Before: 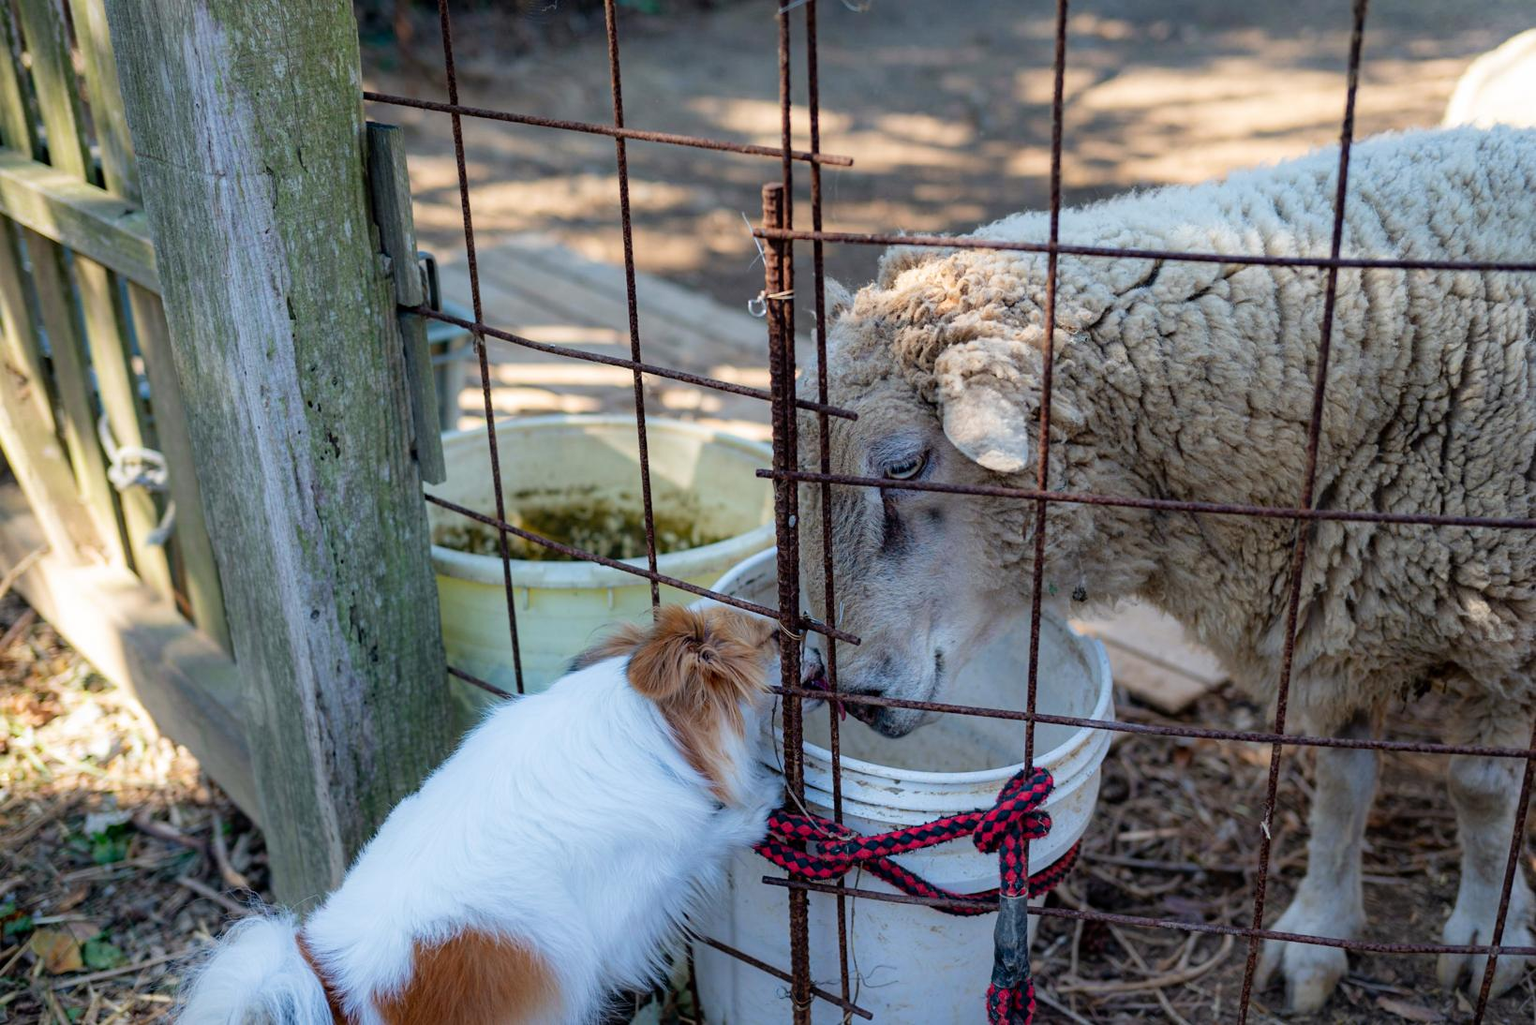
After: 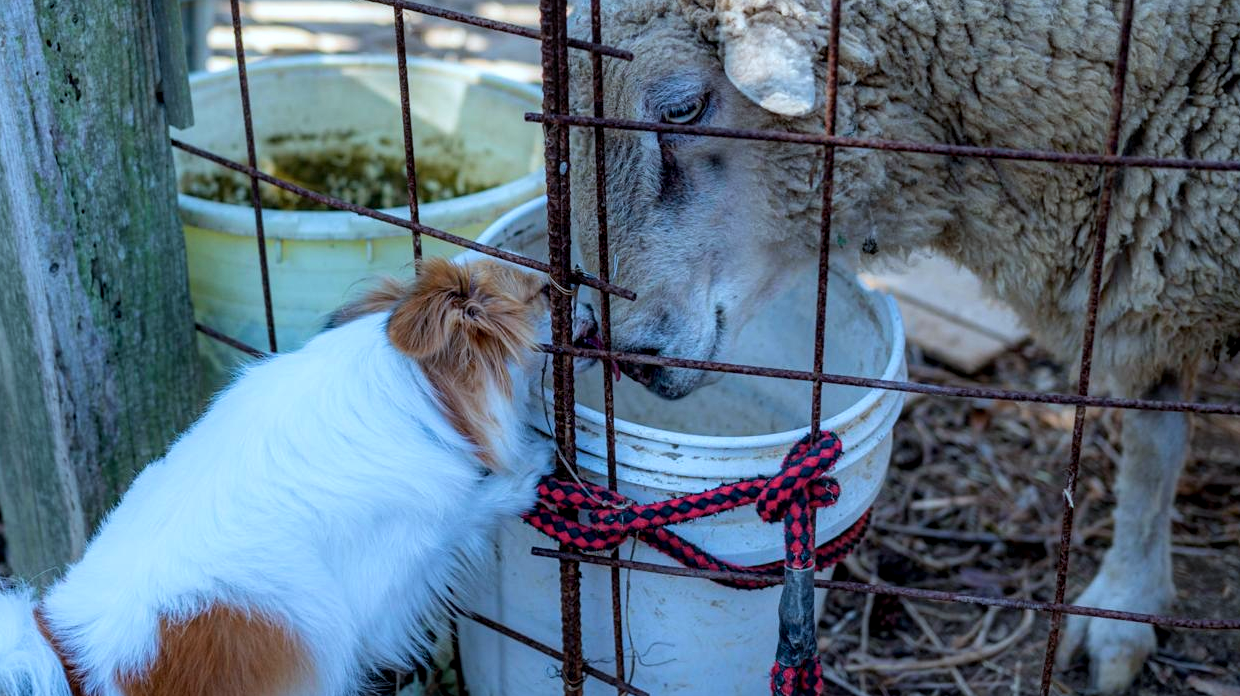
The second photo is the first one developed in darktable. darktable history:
crop and rotate: left 17.254%, top 35.519%, right 7.053%, bottom 0.849%
local contrast: on, module defaults
velvia: strength 9.1%
color calibration: illuminant Planckian (black body), x 0.378, y 0.375, temperature 4060.81 K
